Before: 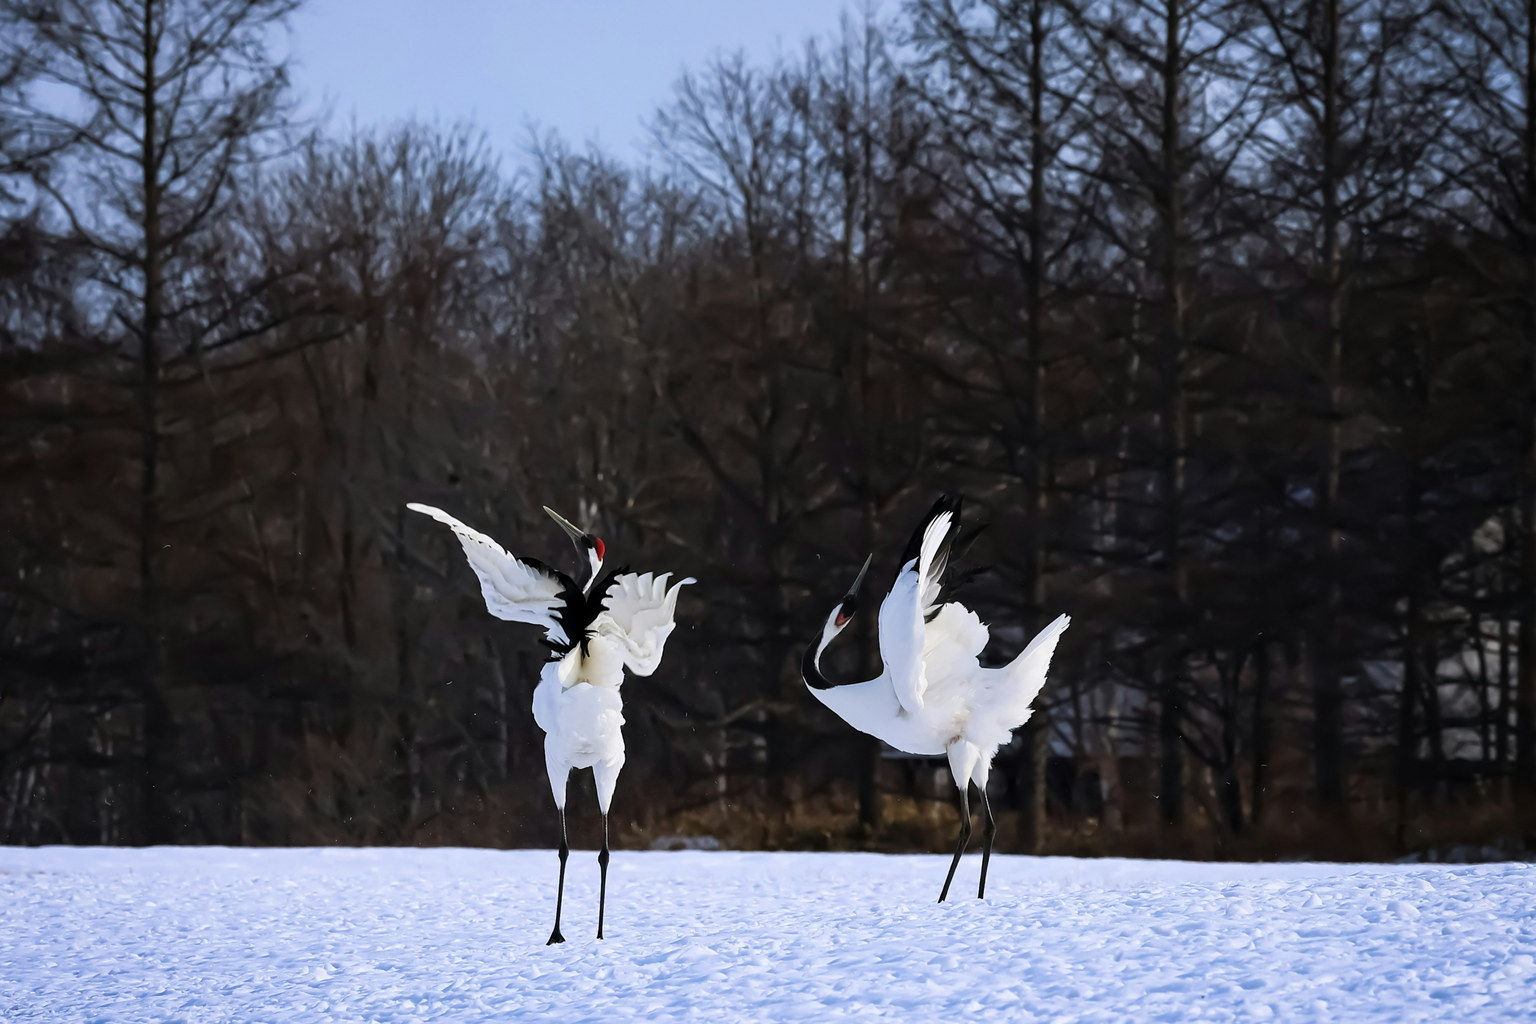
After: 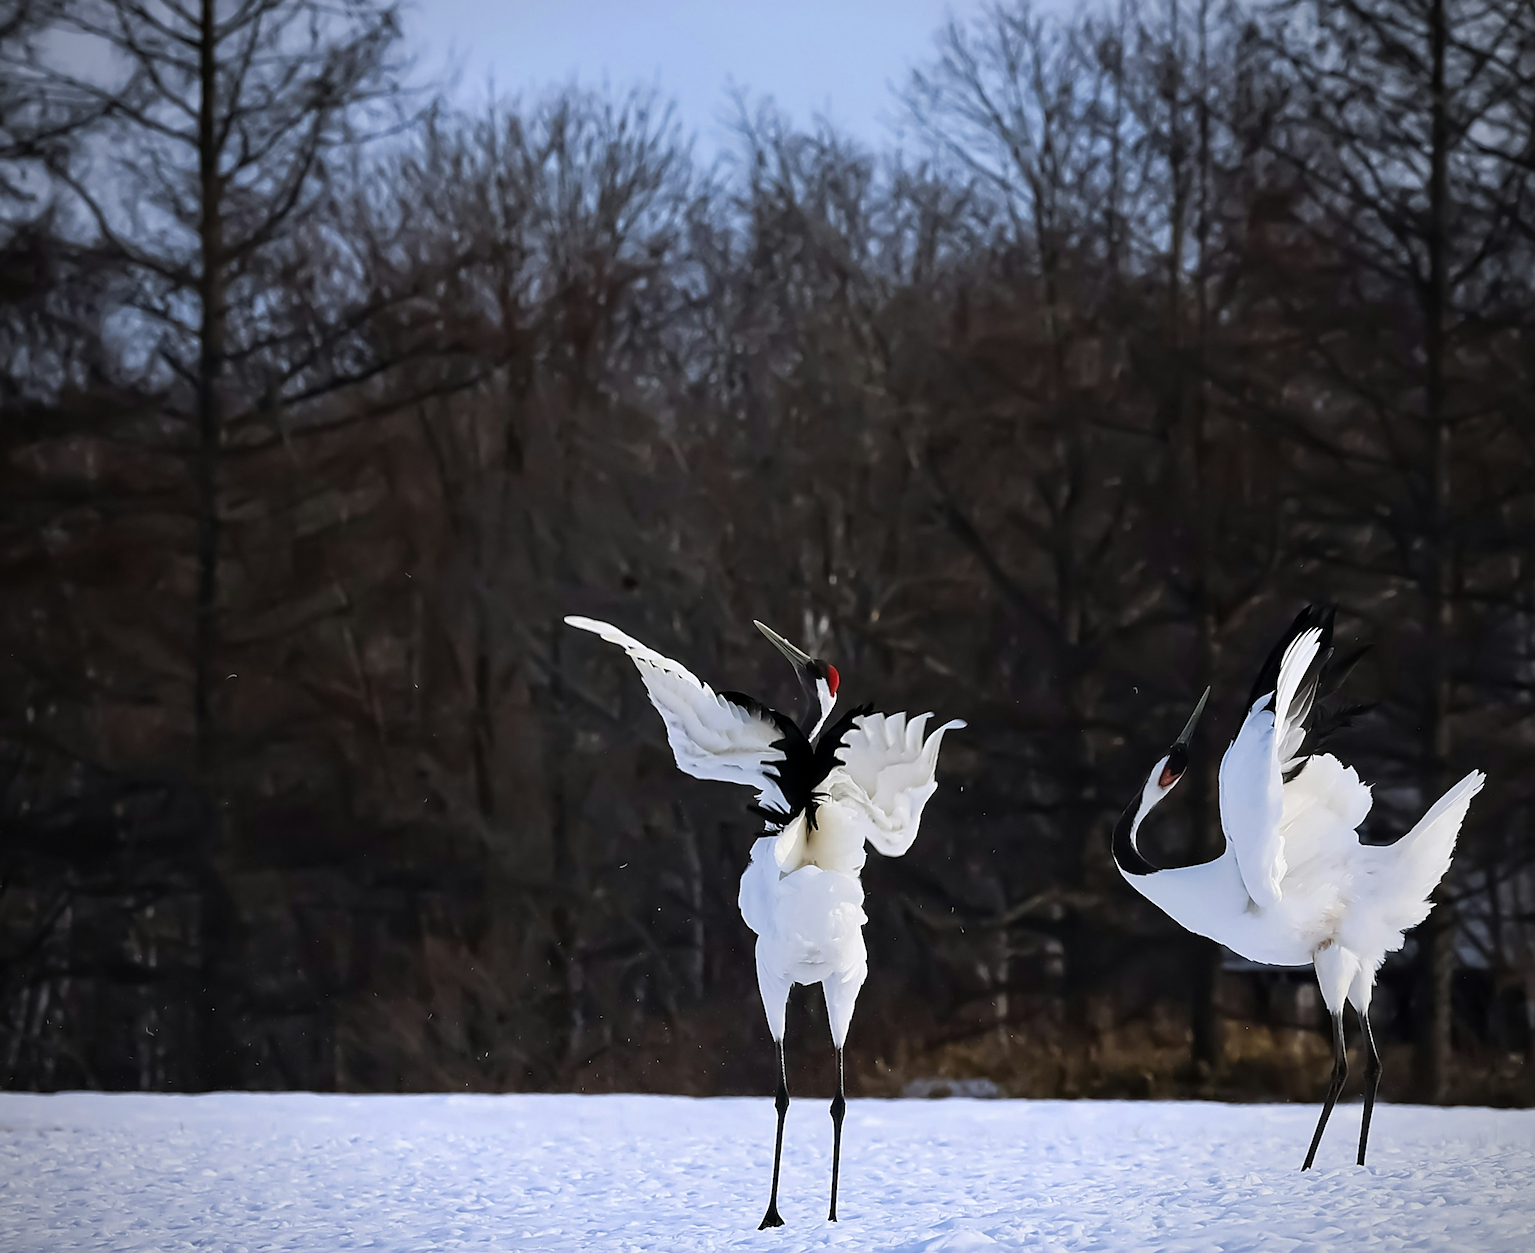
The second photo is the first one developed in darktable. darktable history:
vignetting: on, module defaults
sharpen: on, module defaults
crop: top 5.803%, right 27.864%, bottom 5.804%
